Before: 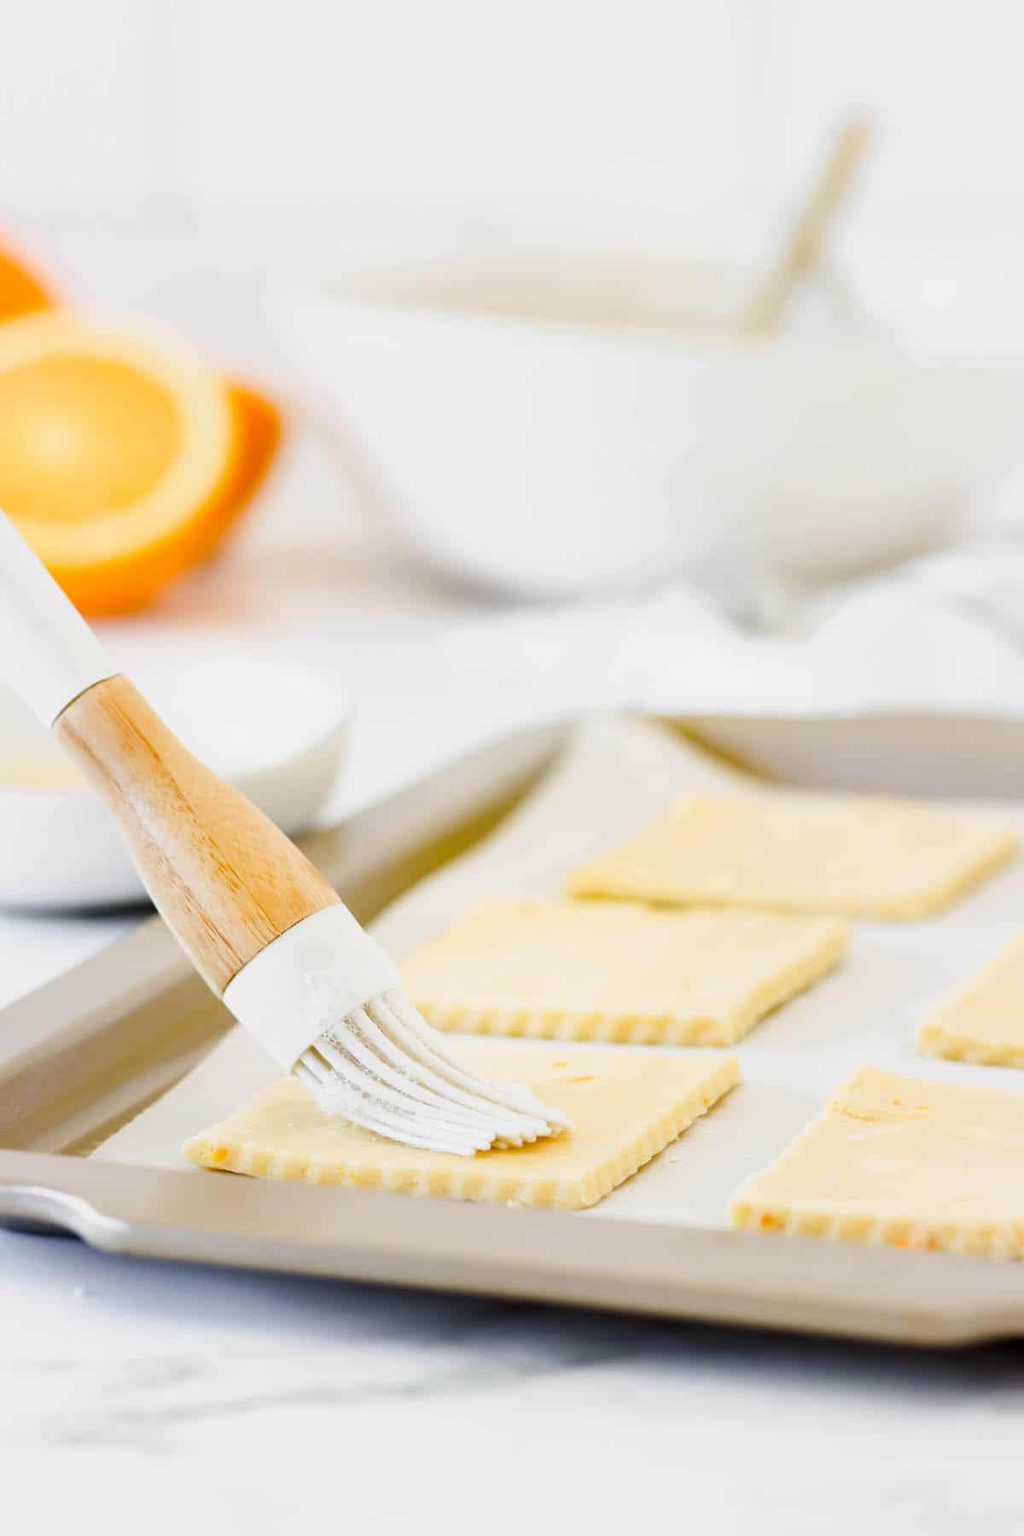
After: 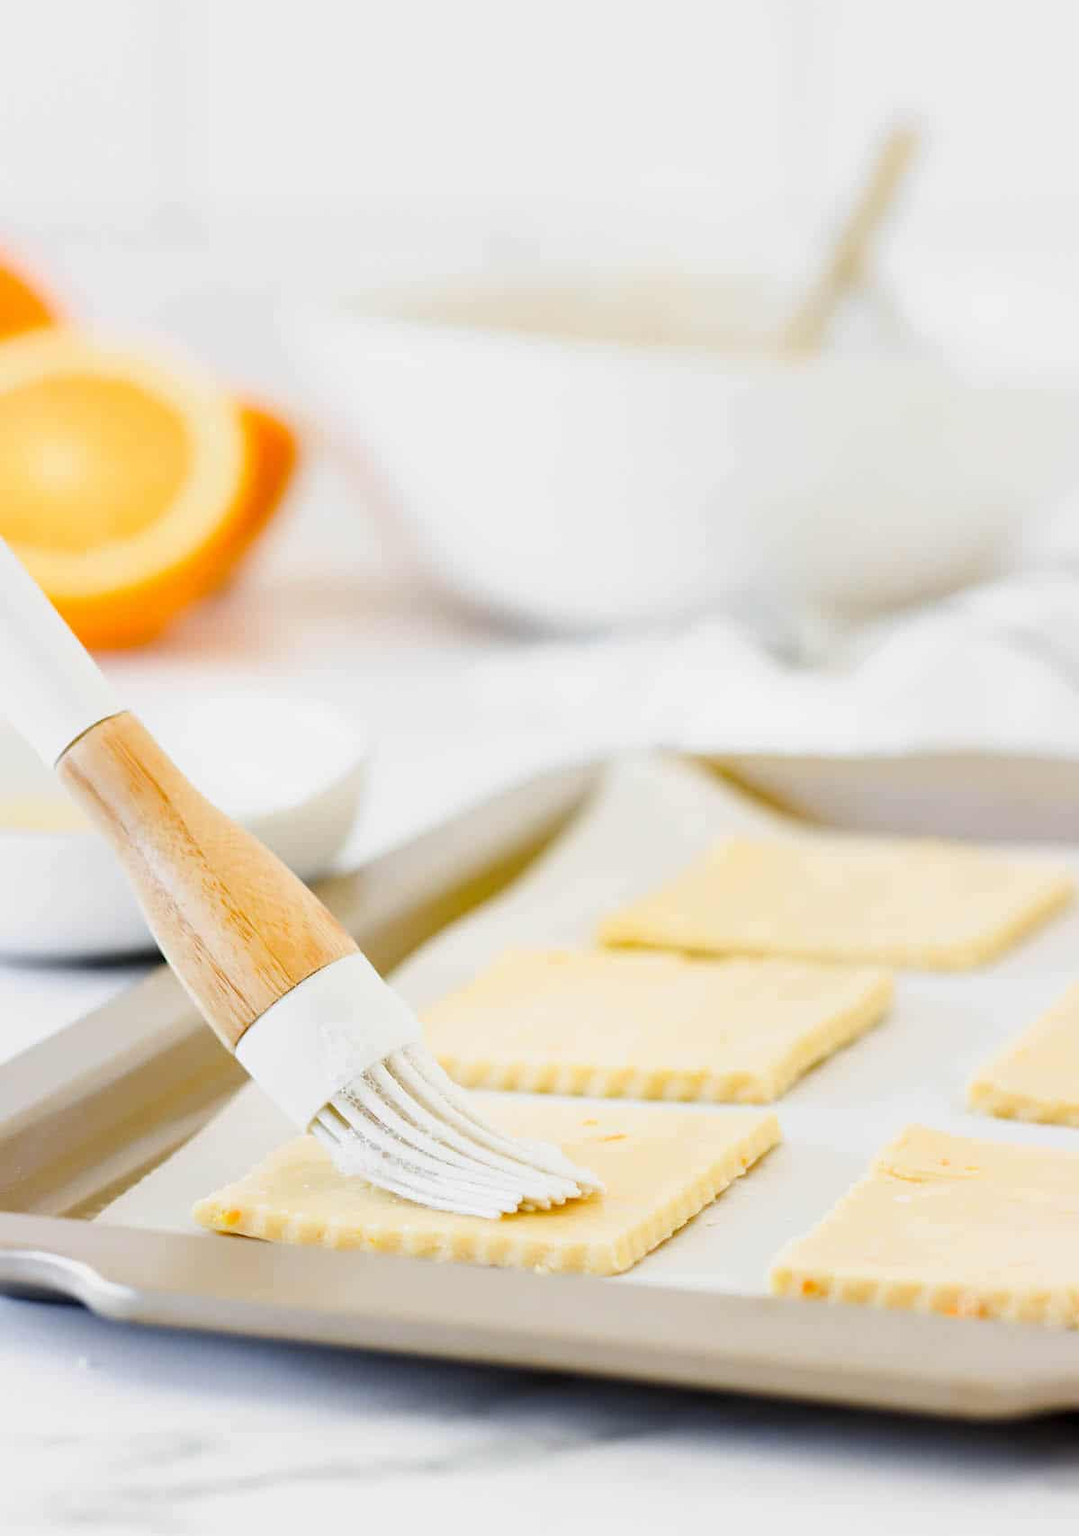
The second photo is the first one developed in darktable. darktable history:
crop and rotate: top 0.001%, bottom 5.147%
